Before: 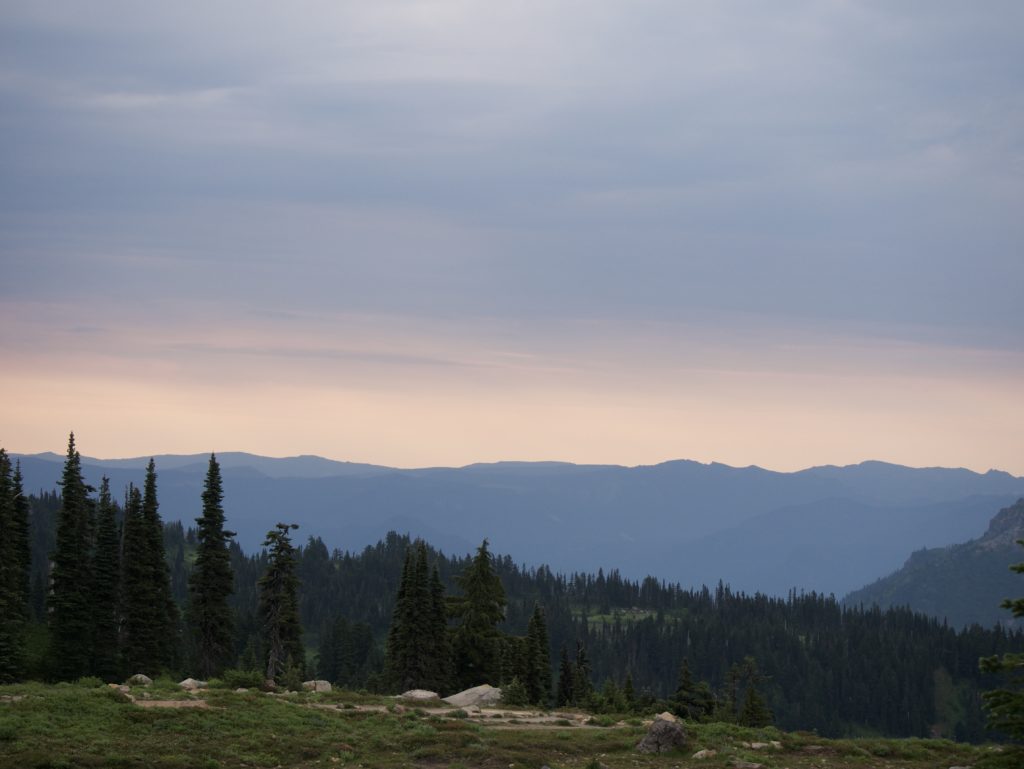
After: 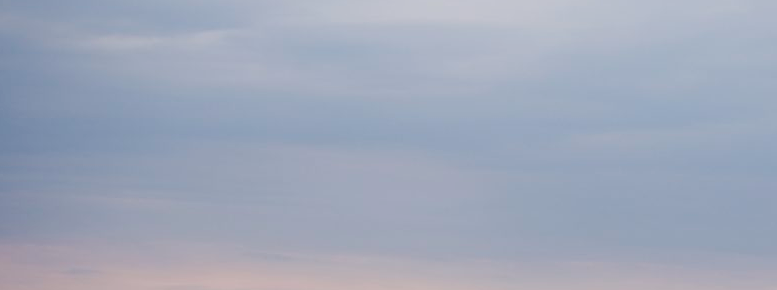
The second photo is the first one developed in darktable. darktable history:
crop: left 0.517%, top 7.633%, right 23.566%, bottom 54.645%
tone curve: curves: ch0 [(0, 0) (0.068, 0.031) (0.175, 0.132) (0.337, 0.304) (0.498, 0.511) (0.748, 0.762) (0.993, 0.954)]; ch1 [(0, 0) (0.294, 0.184) (0.359, 0.34) (0.362, 0.35) (0.43, 0.41) (0.469, 0.453) (0.495, 0.489) (0.54, 0.563) (0.612, 0.641) (1, 1)]; ch2 [(0, 0) (0.431, 0.419) (0.495, 0.502) (0.524, 0.534) (0.557, 0.56) (0.634, 0.654) (0.728, 0.722) (1, 1)], preserve colors none
sharpen: on, module defaults
